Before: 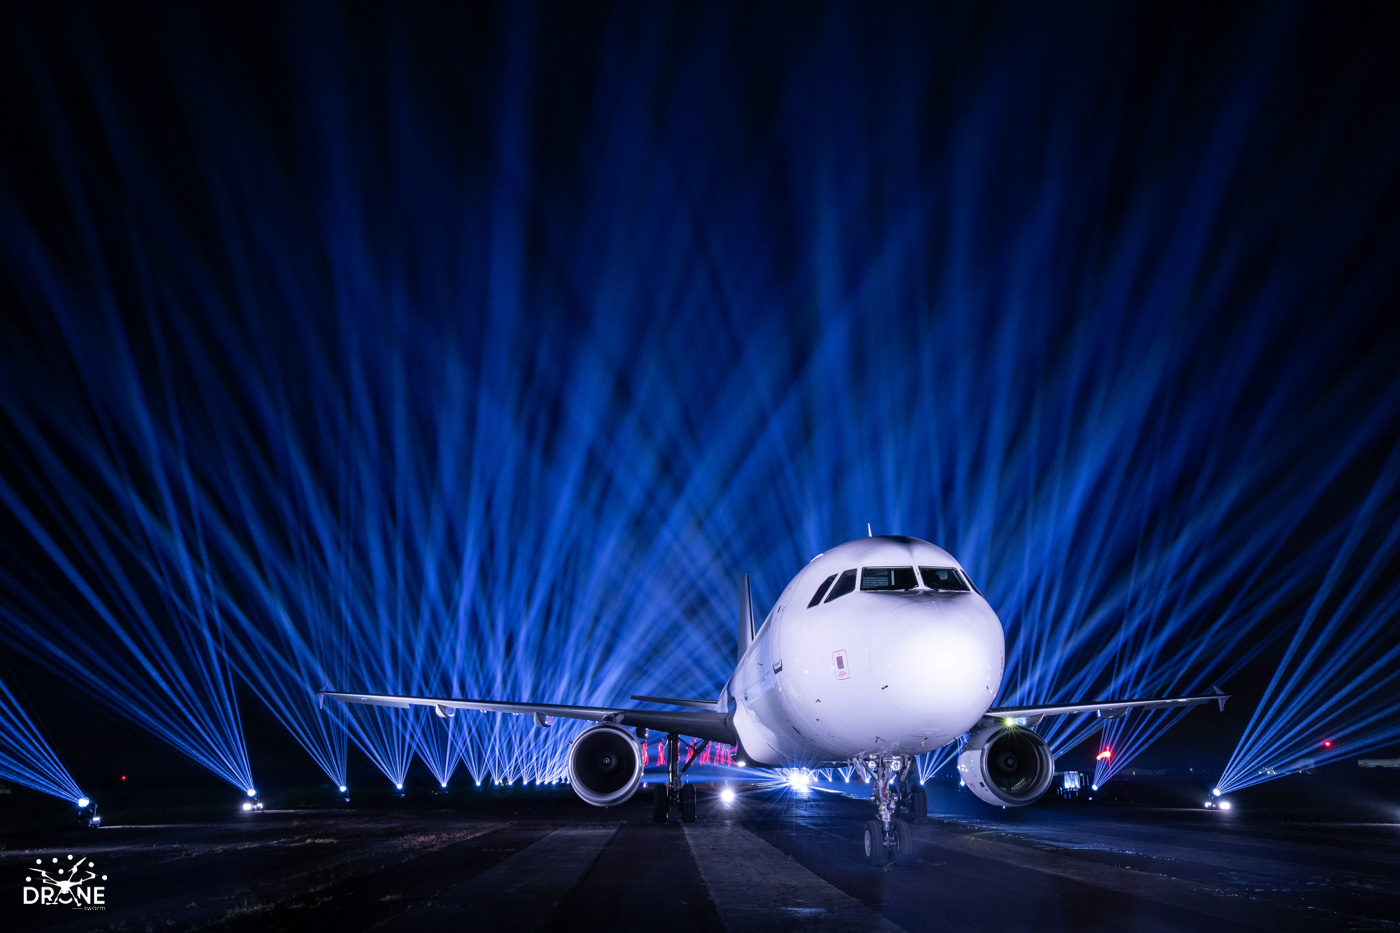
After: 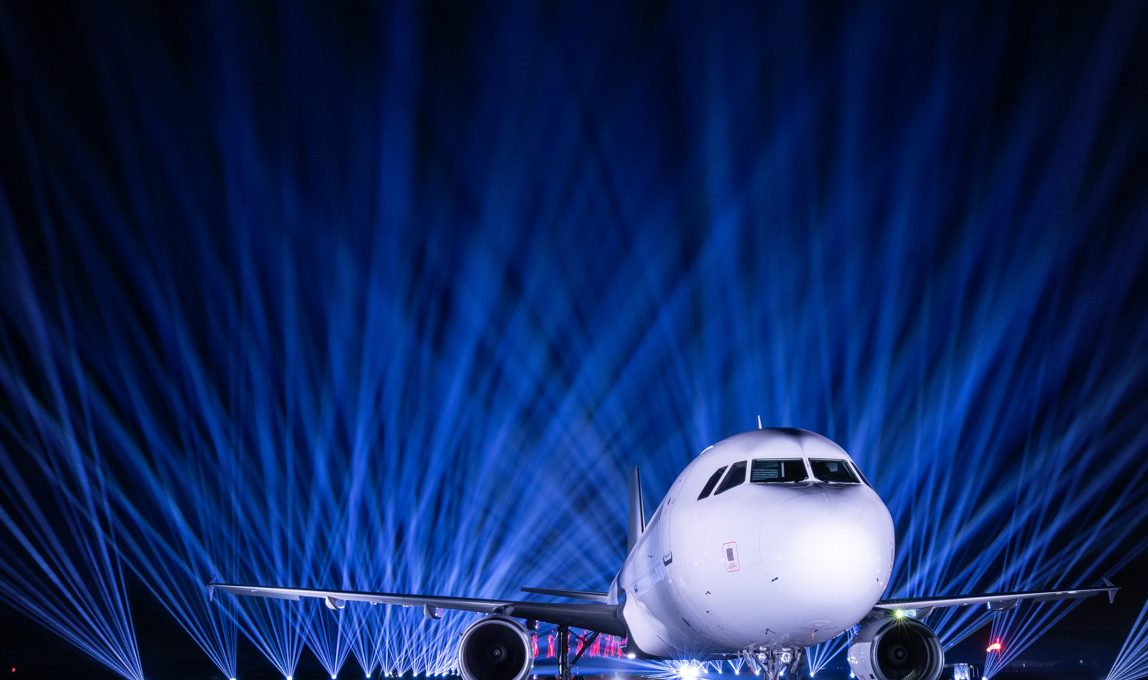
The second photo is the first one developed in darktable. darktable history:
vignetting: fall-off radius 94.47%
crop: left 7.858%, top 11.585%, right 10.104%, bottom 15.442%
